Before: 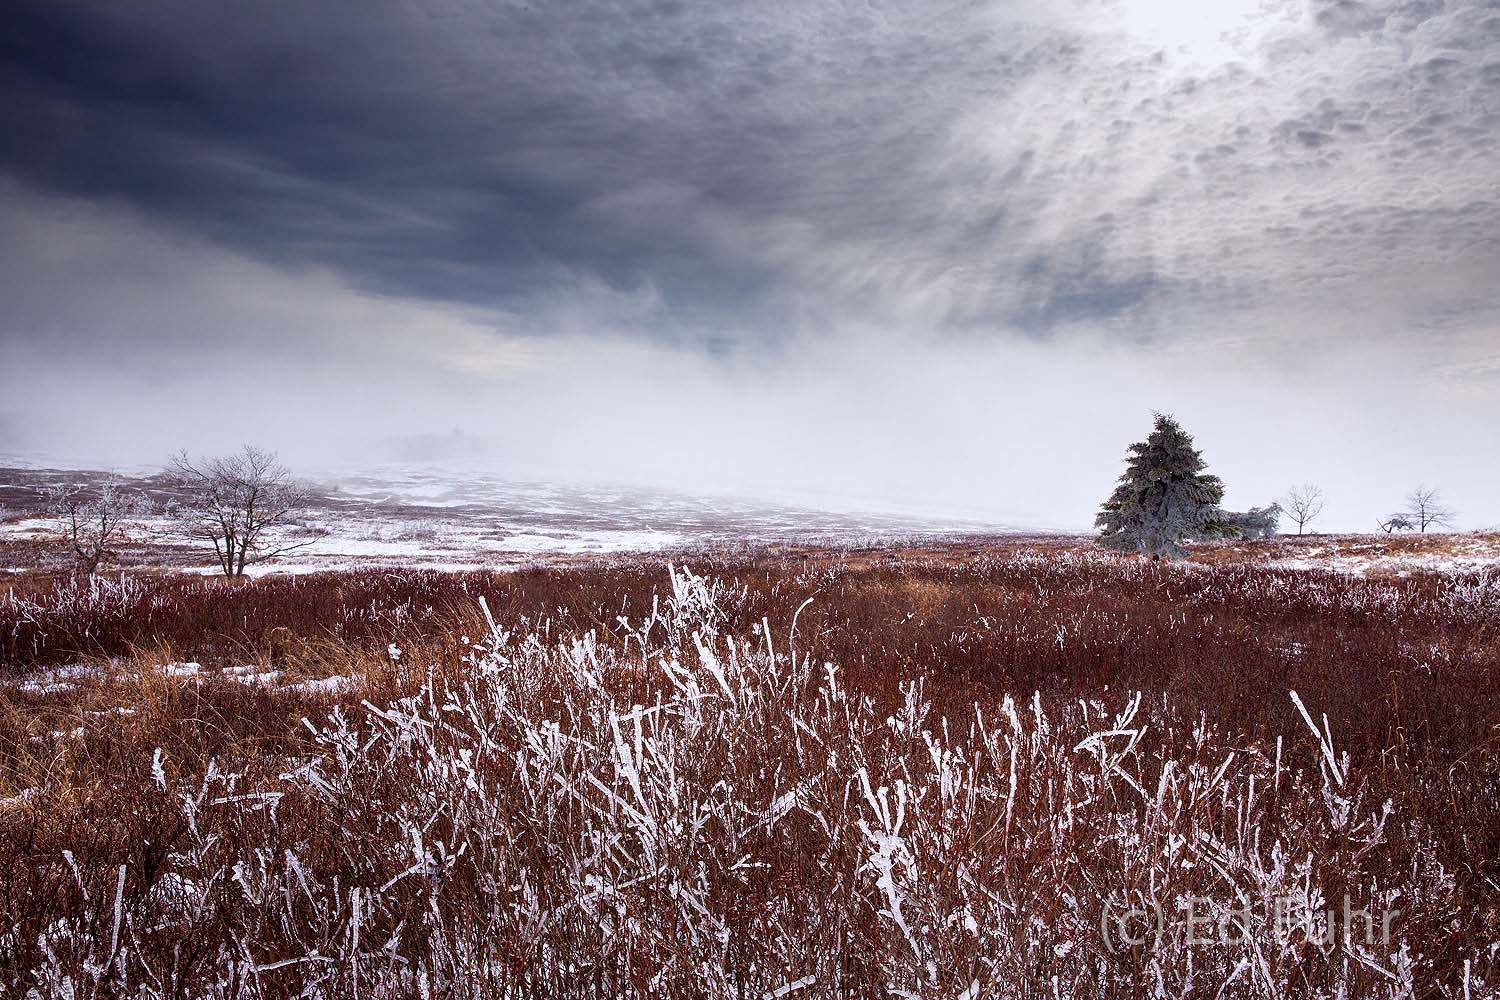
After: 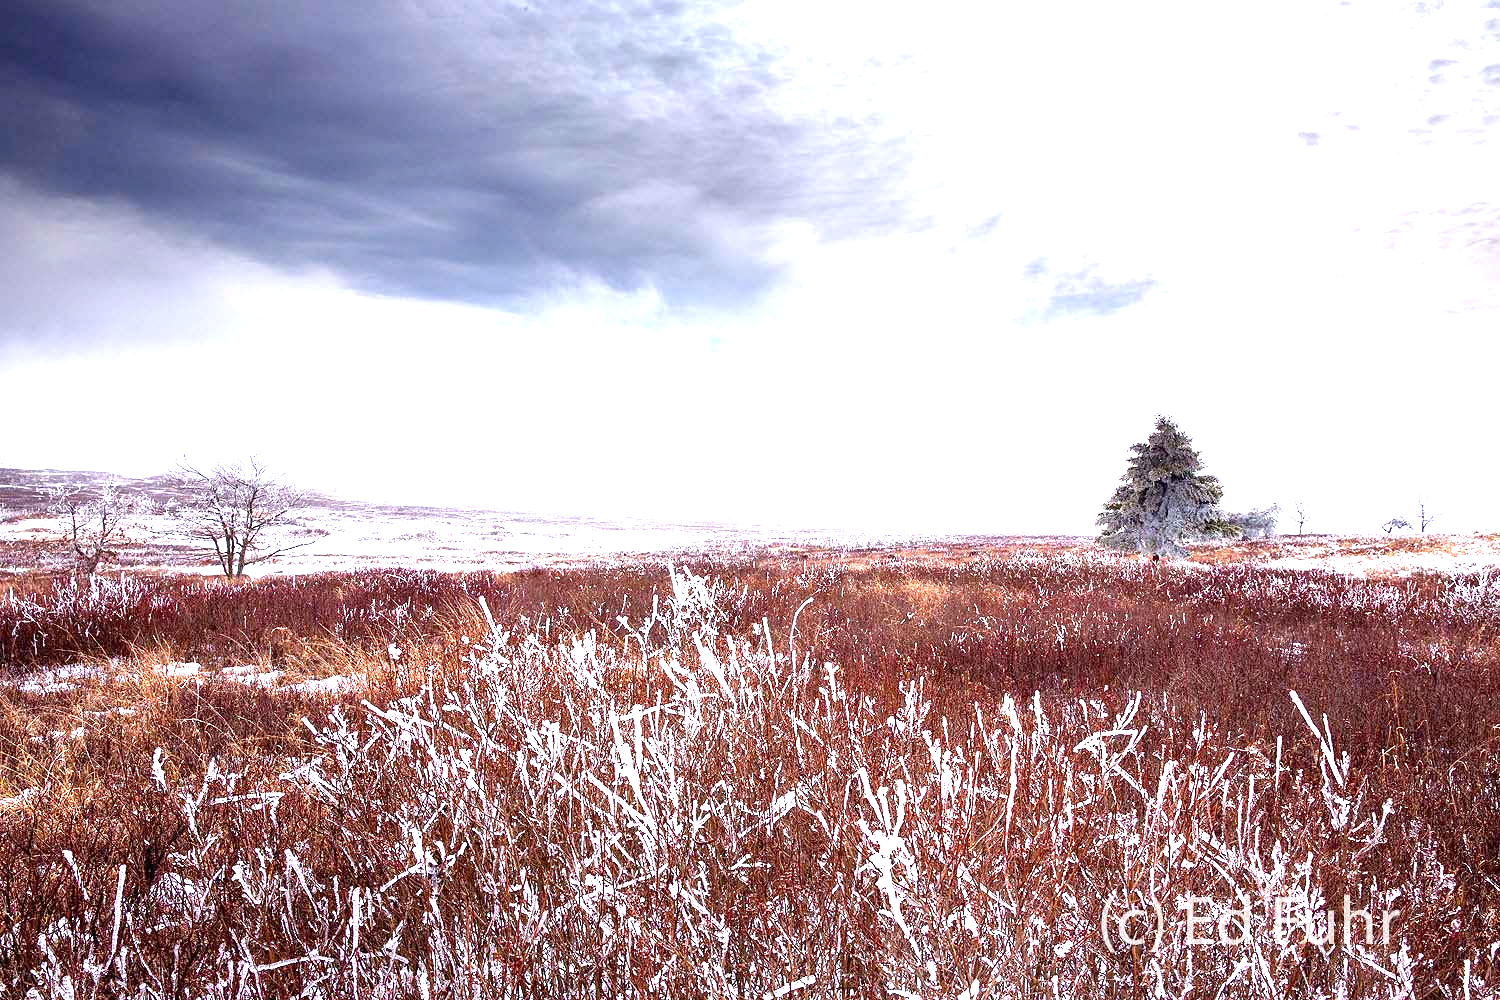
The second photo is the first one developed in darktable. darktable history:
exposure: black level correction 0.001, exposure 1.719 EV, compensate exposure bias true, compensate highlight preservation false
tone equalizer: on, module defaults
